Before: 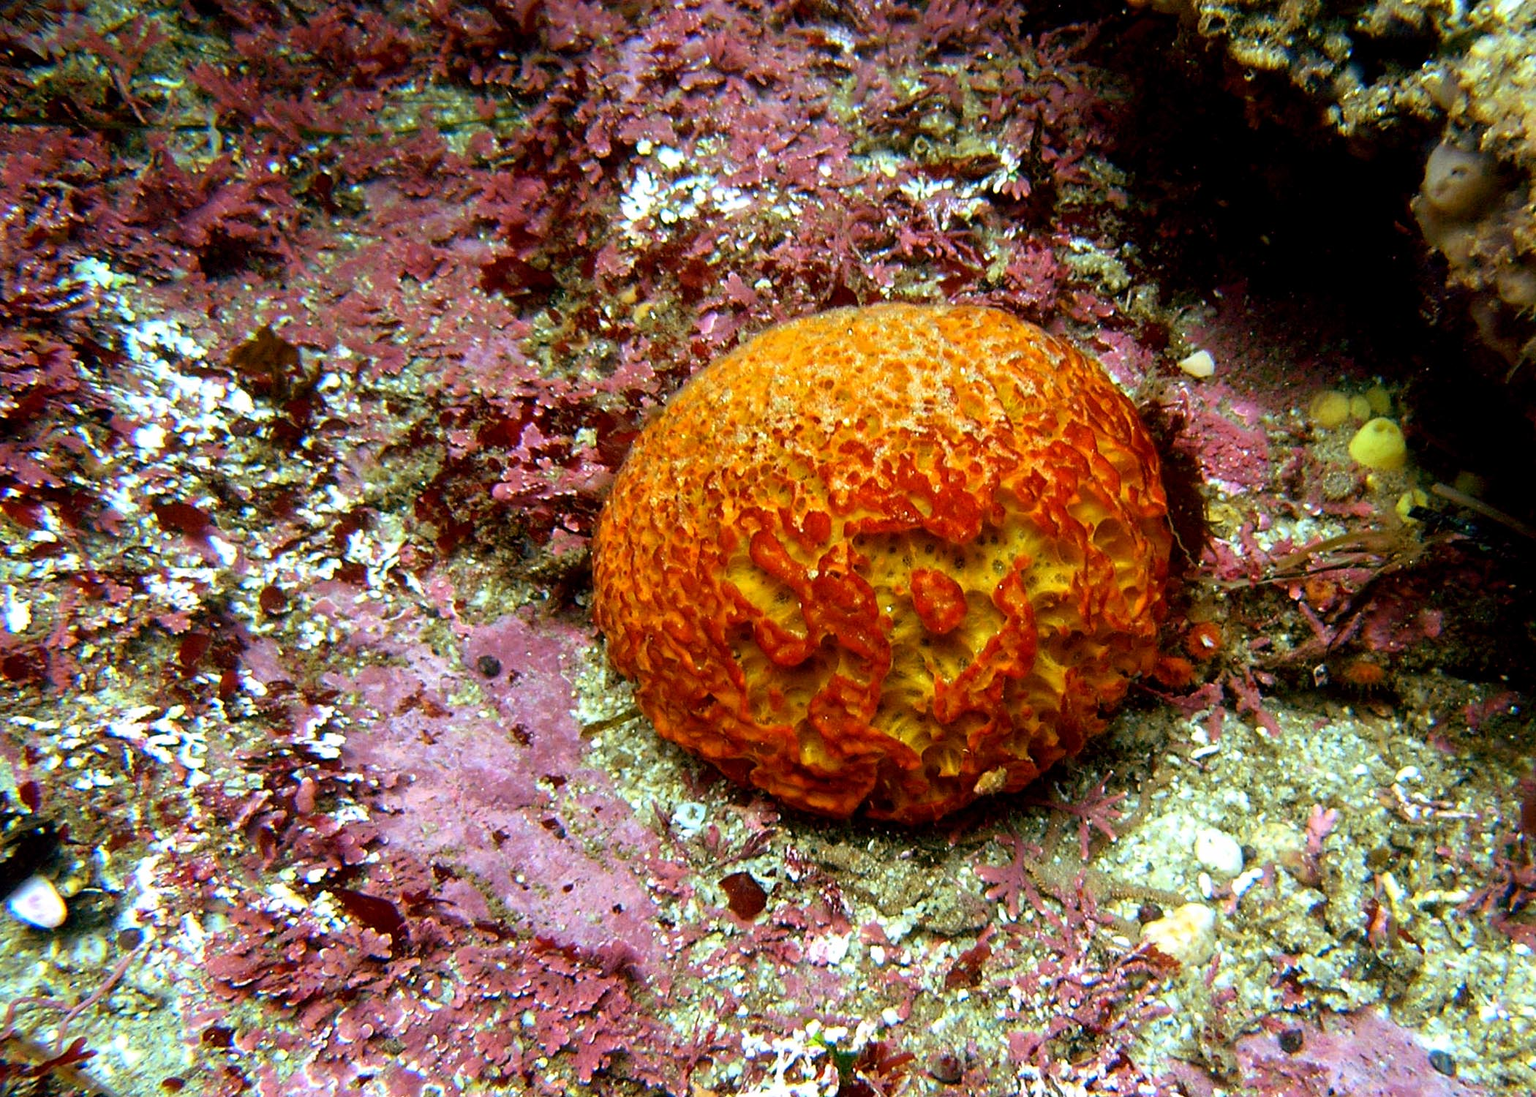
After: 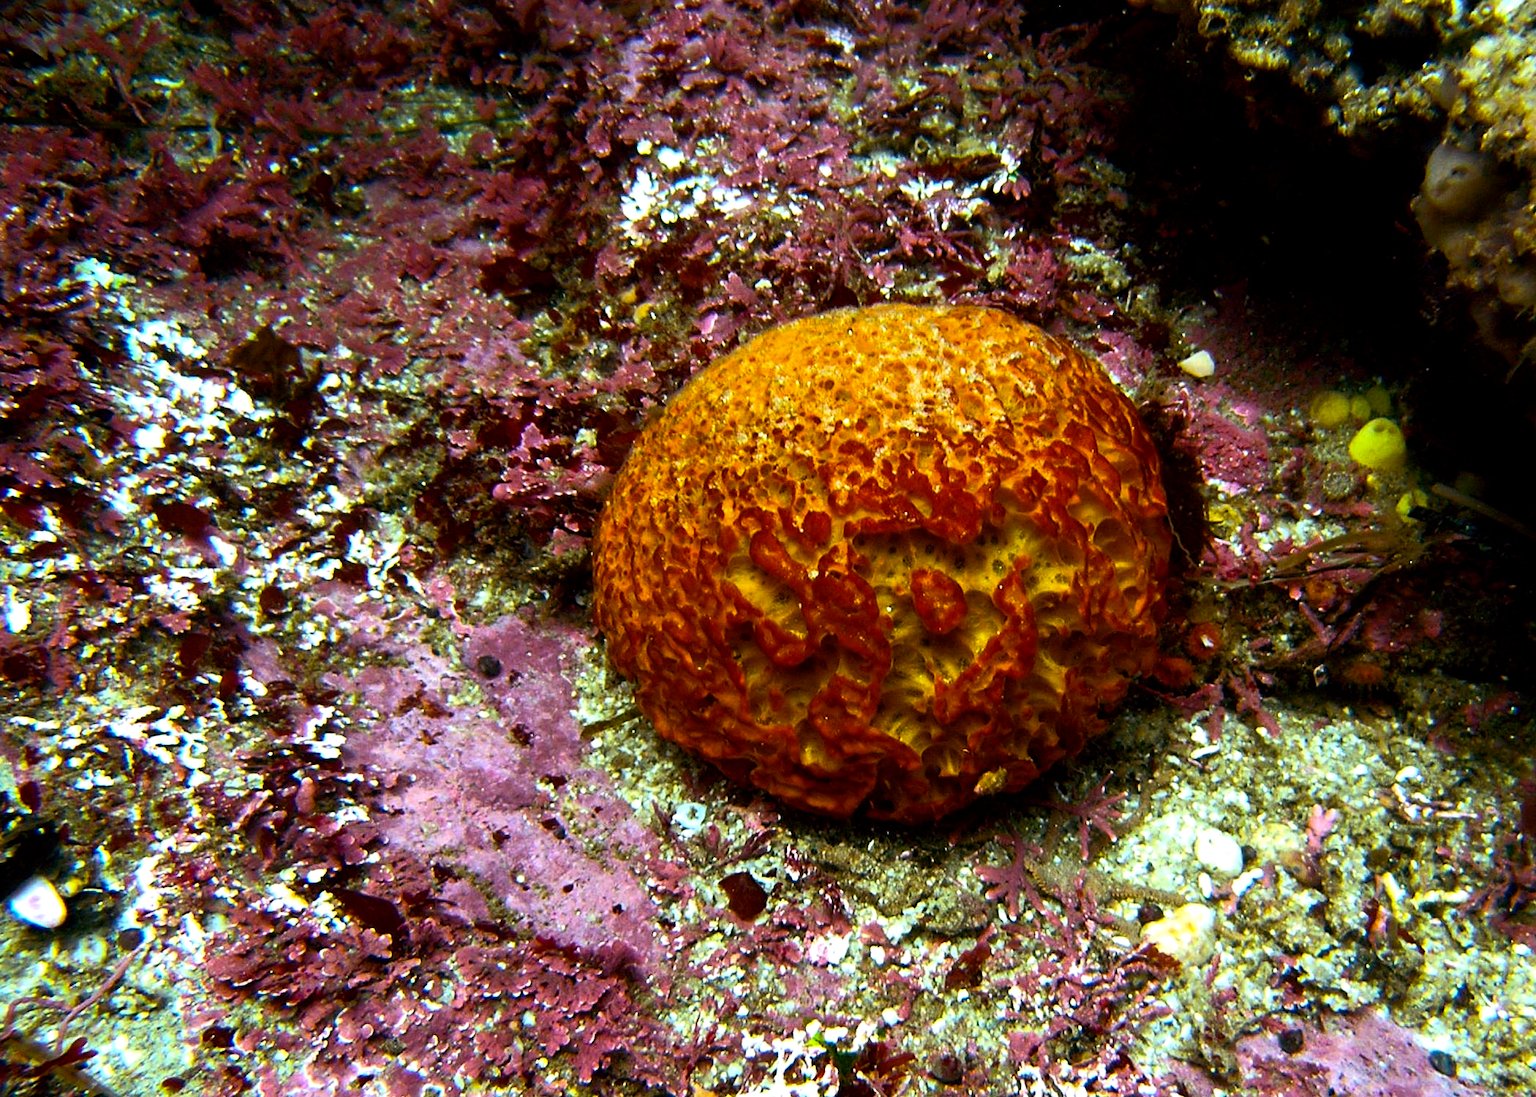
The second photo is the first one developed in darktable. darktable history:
color balance rgb: linear chroma grading › global chroma 0.931%, perceptual saturation grading › global saturation 25.929%, perceptual brilliance grading › highlights 3.609%, perceptual brilliance grading › mid-tones -17.034%, perceptual brilliance grading › shadows -41.324%
